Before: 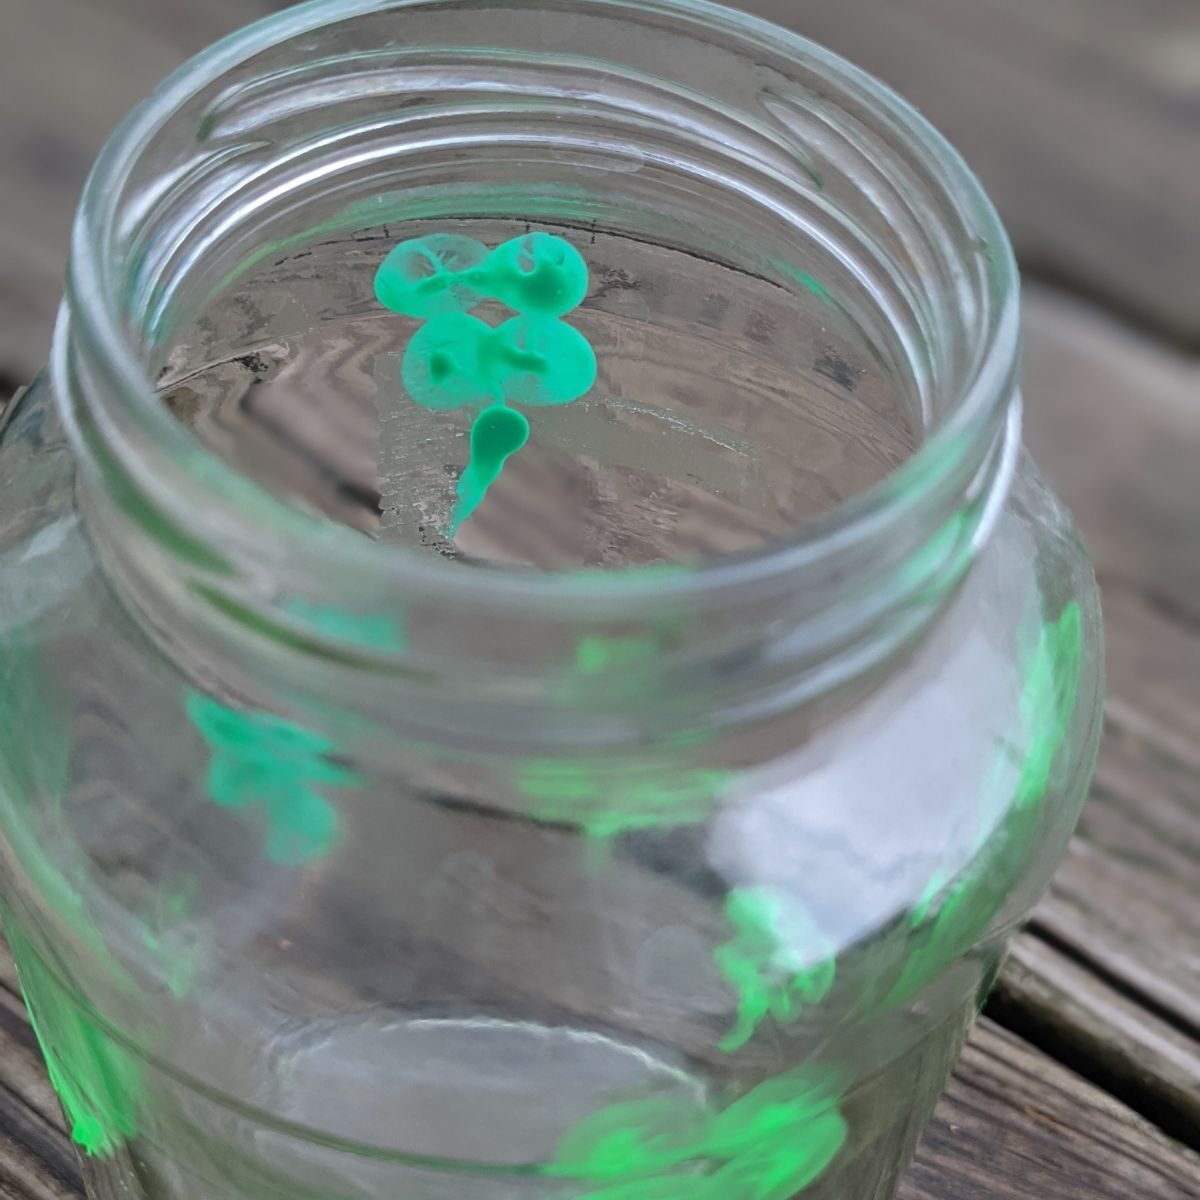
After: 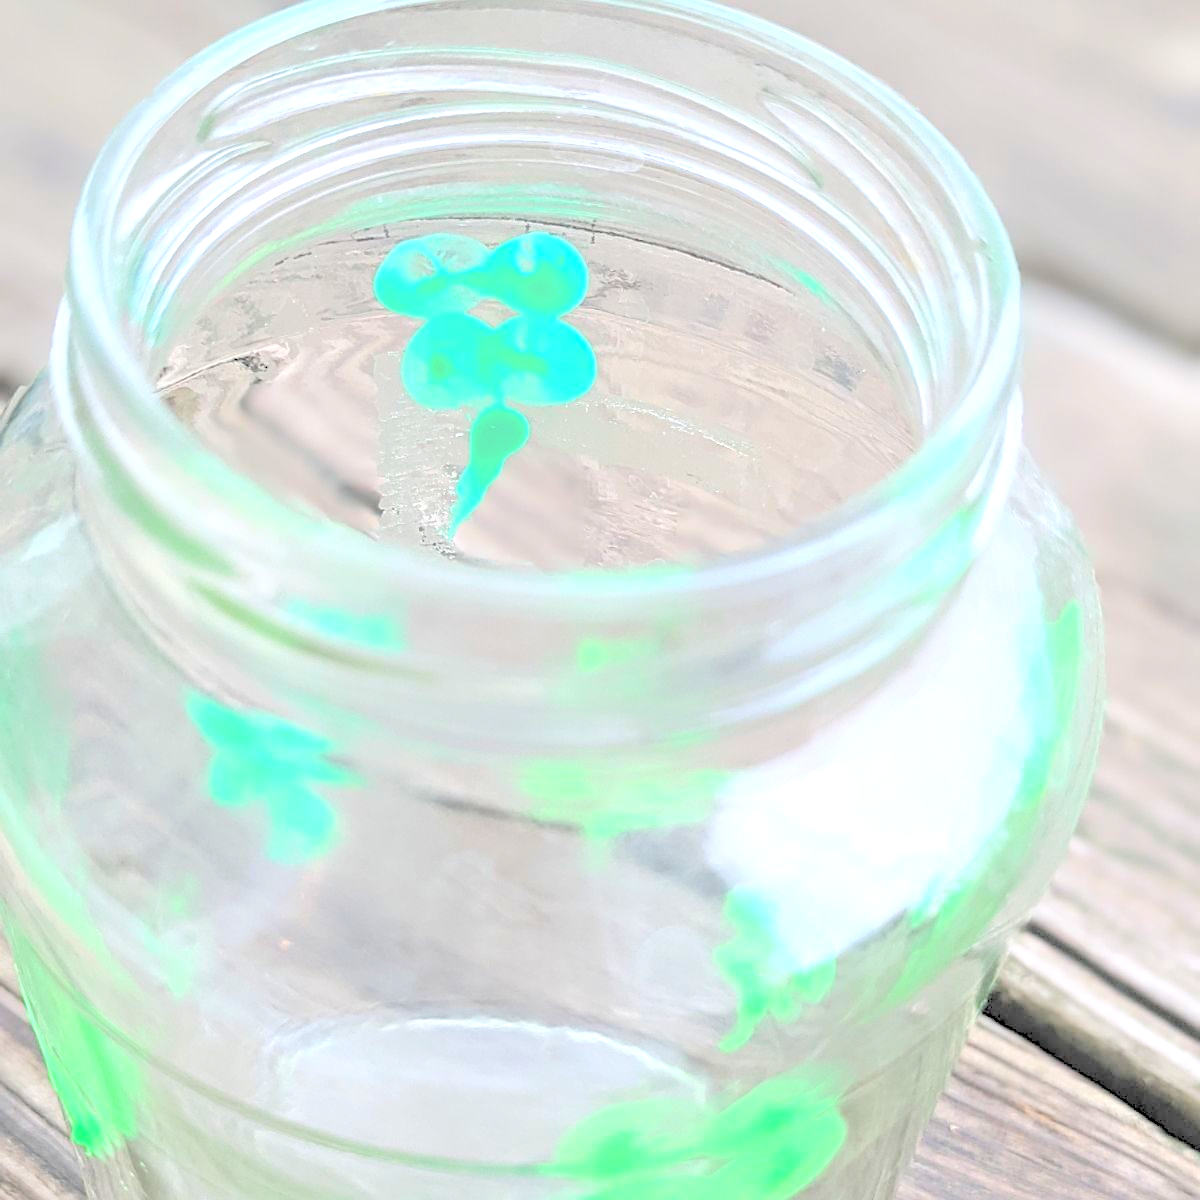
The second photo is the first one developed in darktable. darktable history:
contrast brightness saturation: brightness 0.992
sharpen: on, module defaults
local contrast: highlights 100%, shadows 101%, detail 119%, midtone range 0.2
exposure: exposure 1.057 EV, compensate exposure bias true, compensate highlight preservation false
